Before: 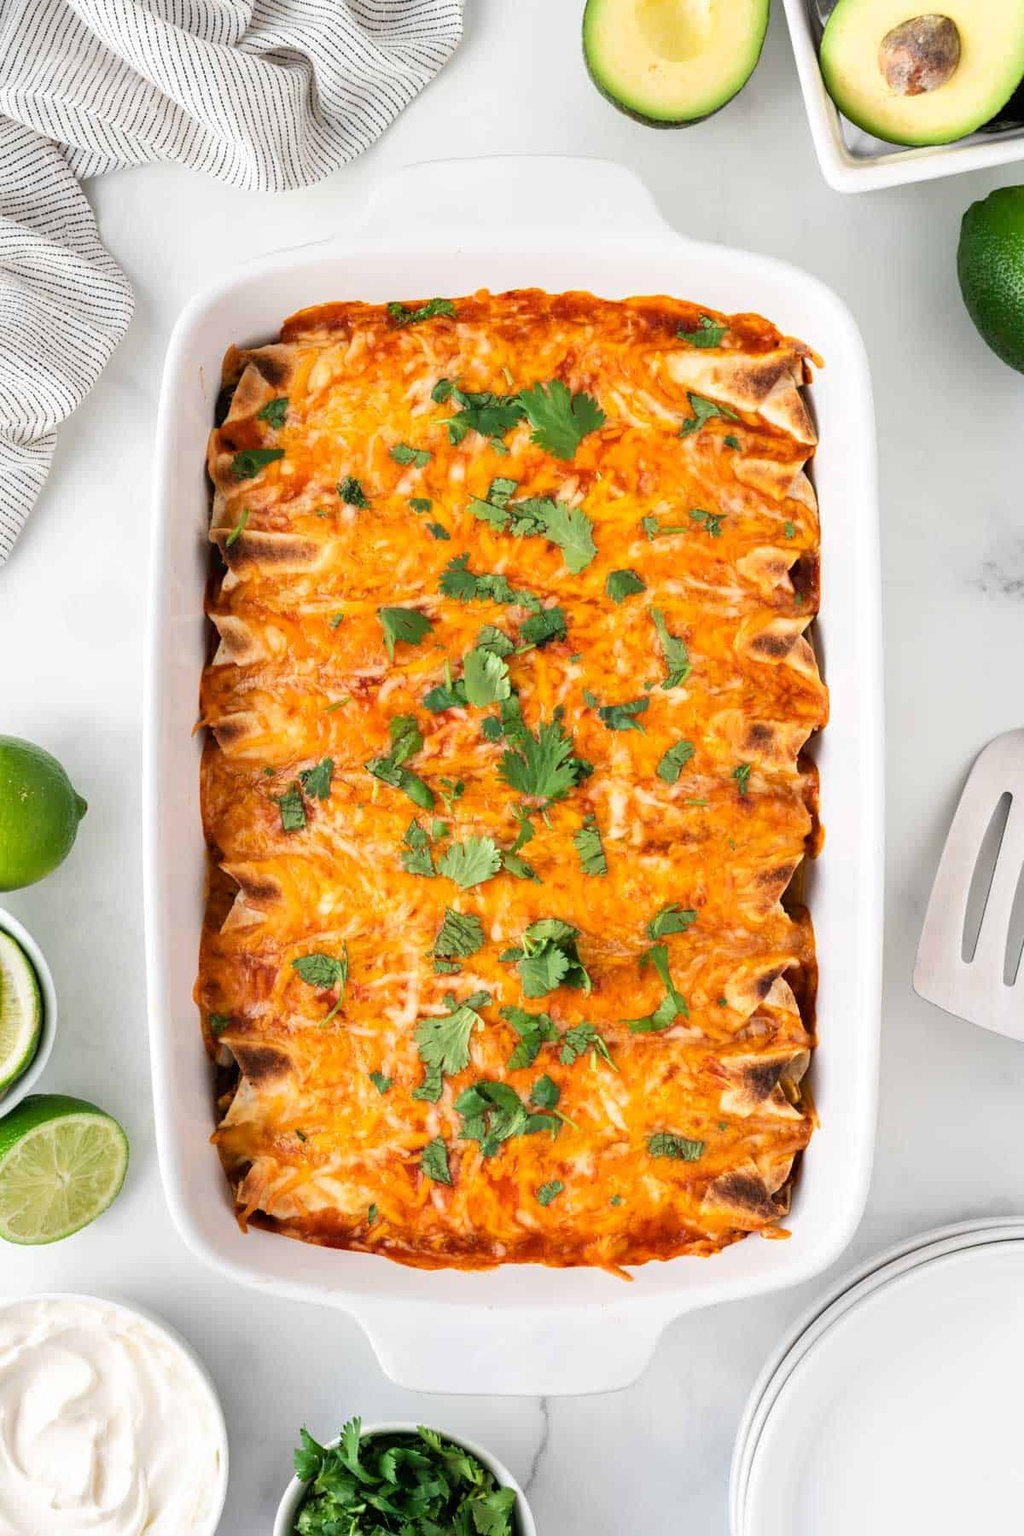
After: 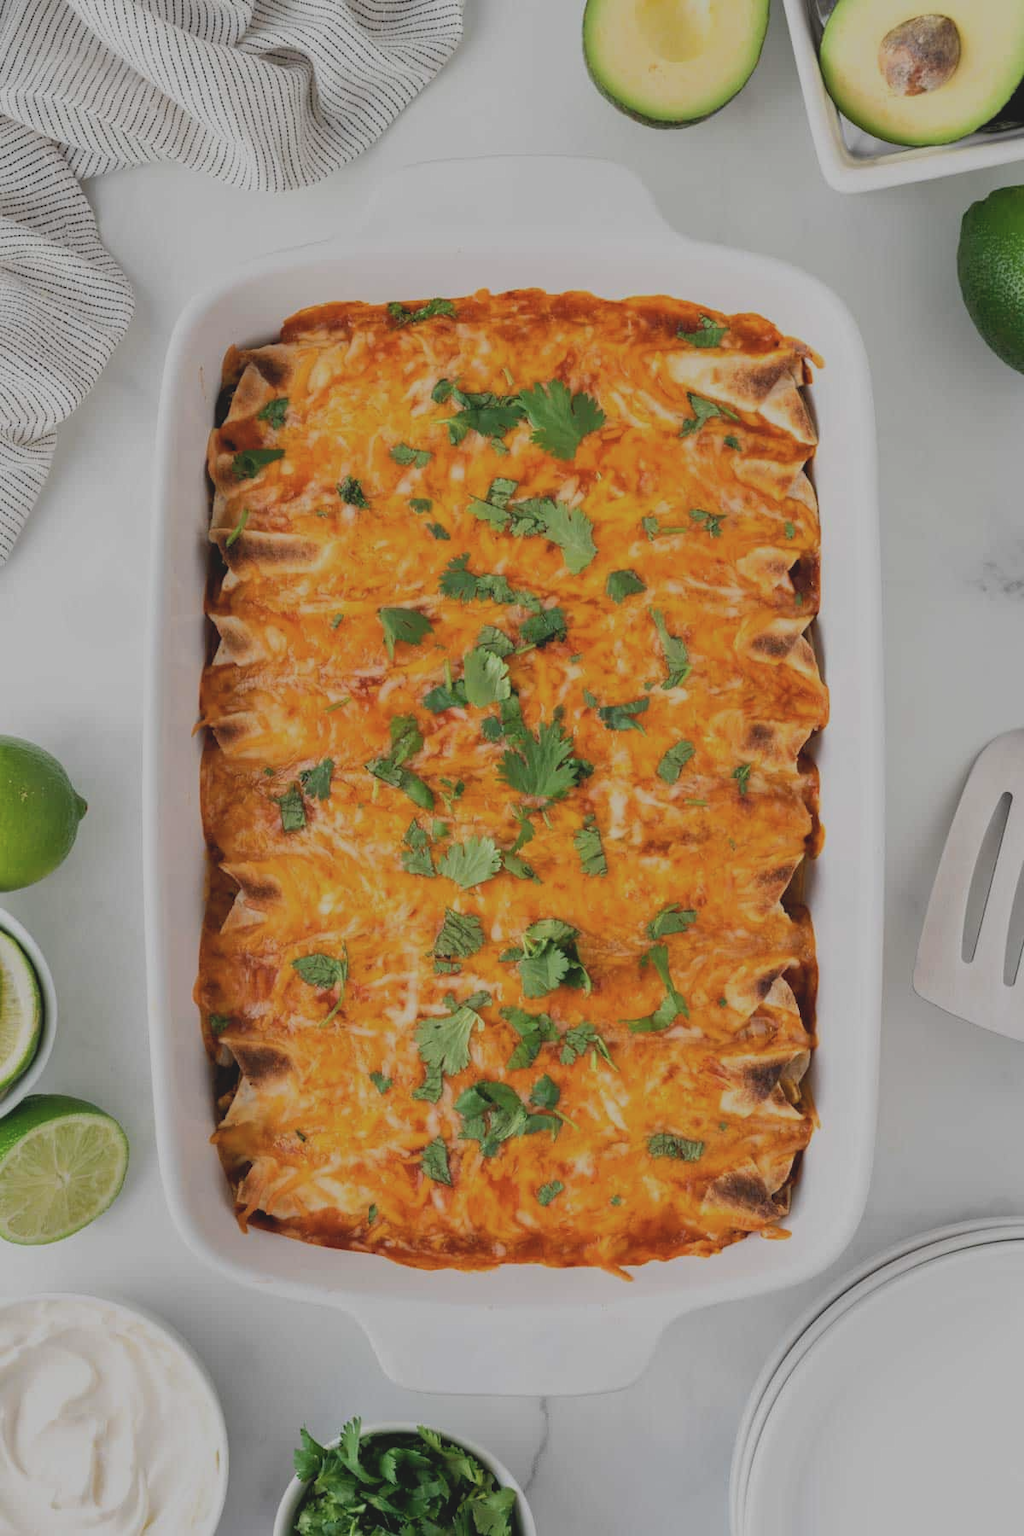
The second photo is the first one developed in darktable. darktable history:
exposure: exposure -0.903 EV, compensate highlight preservation false
contrast brightness saturation: contrast -0.154, brightness 0.048, saturation -0.131
